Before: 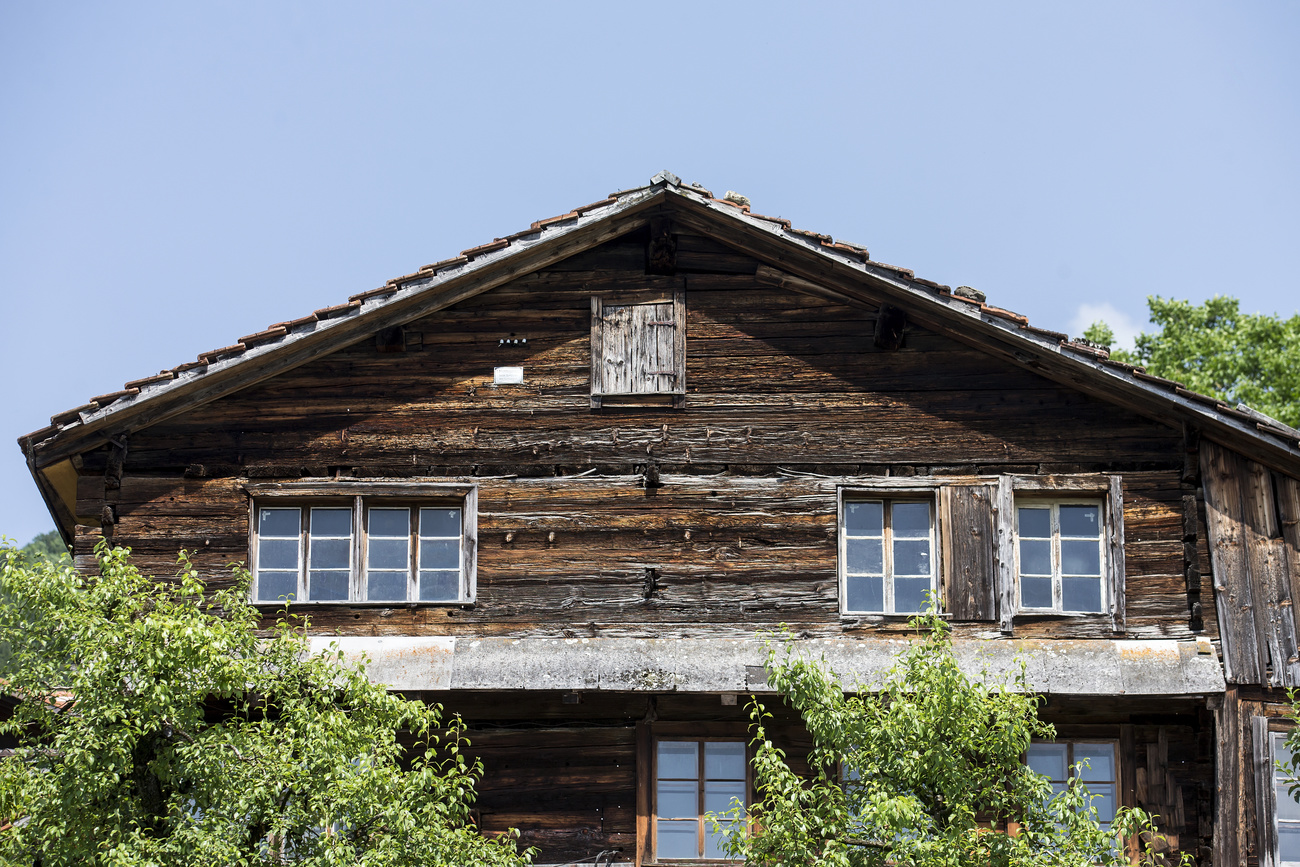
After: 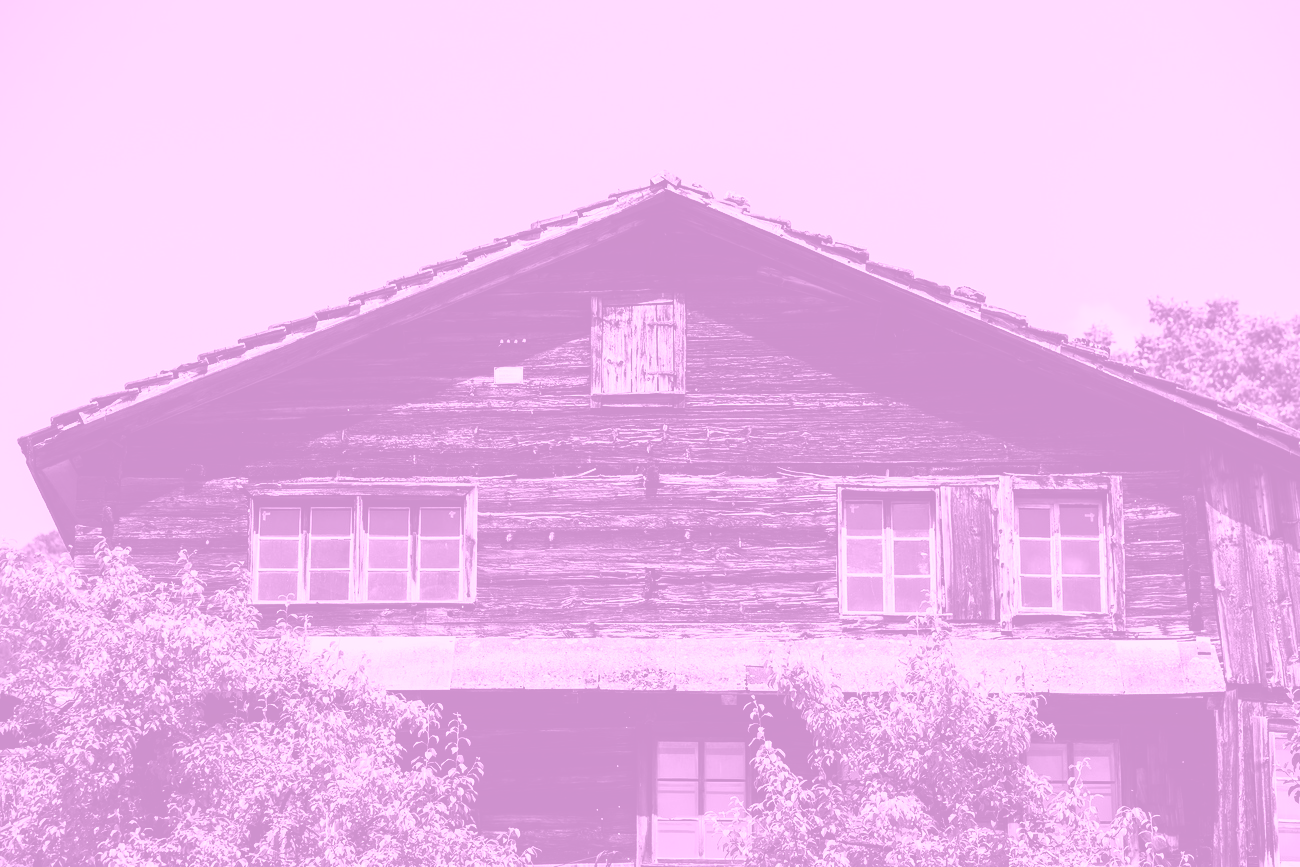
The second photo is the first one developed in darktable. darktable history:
color balance: lift [1.001, 0.997, 0.99, 1.01], gamma [1.007, 1, 0.975, 1.025], gain [1, 1.065, 1.052, 0.935], contrast 13.25%
colorize: hue 331.2°, saturation 69%, source mix 30.28%, lightness 69.02%, version 1
contrast brightness saturation: contrast 0.22, brightness -0.19, saturation 0.24
